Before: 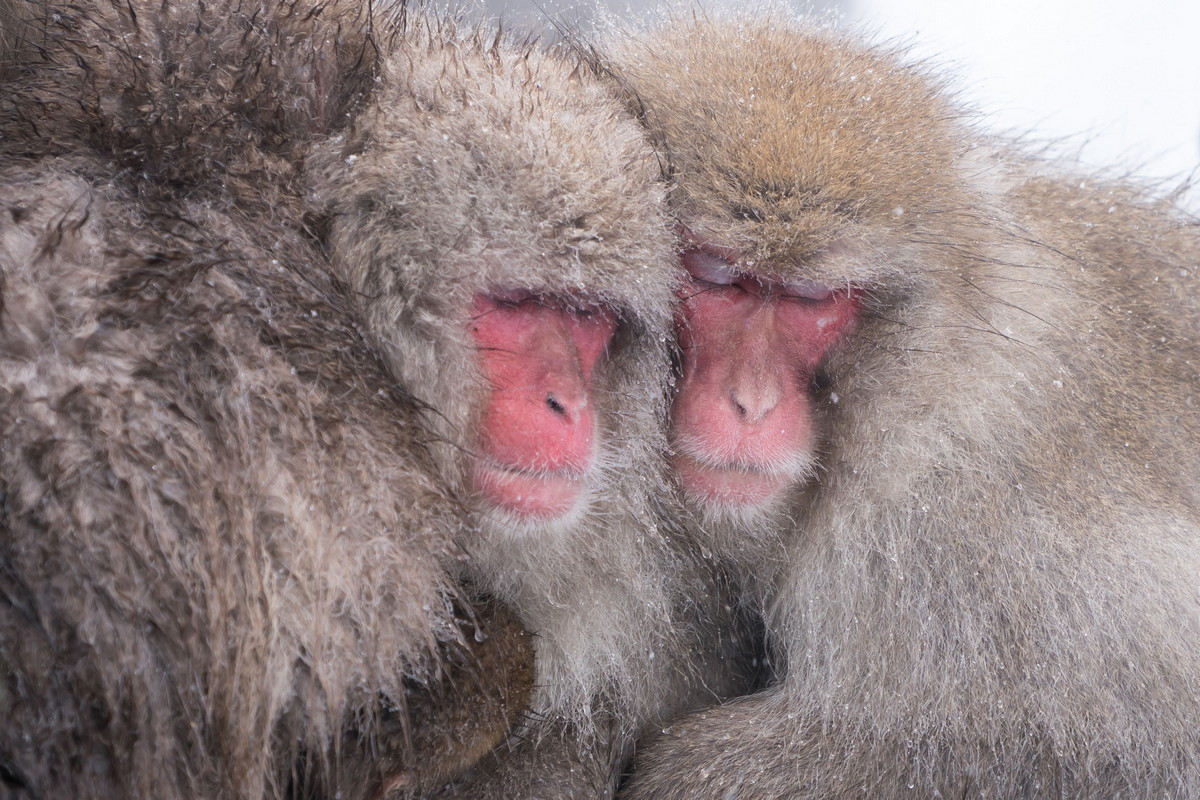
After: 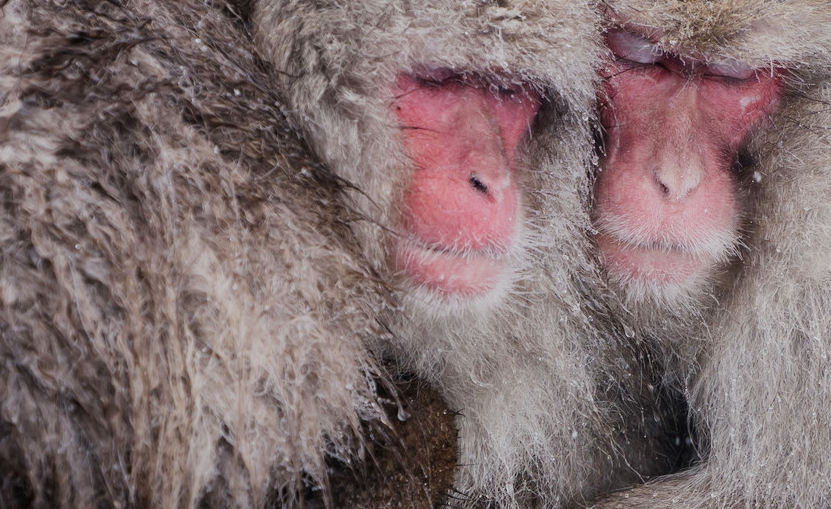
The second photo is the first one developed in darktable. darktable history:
crop: left 6.488%, top 27.668%, right 24.183%, bottom 8.656%
sigmoid: skew -0.2, preserve hue 0%, red attenuation 0.1, red rotation 0.035, green attenuation 0.1, green rotation -0.017, blue attenuation 0.15, blue rotation -0.052, base primaries Rec2020
